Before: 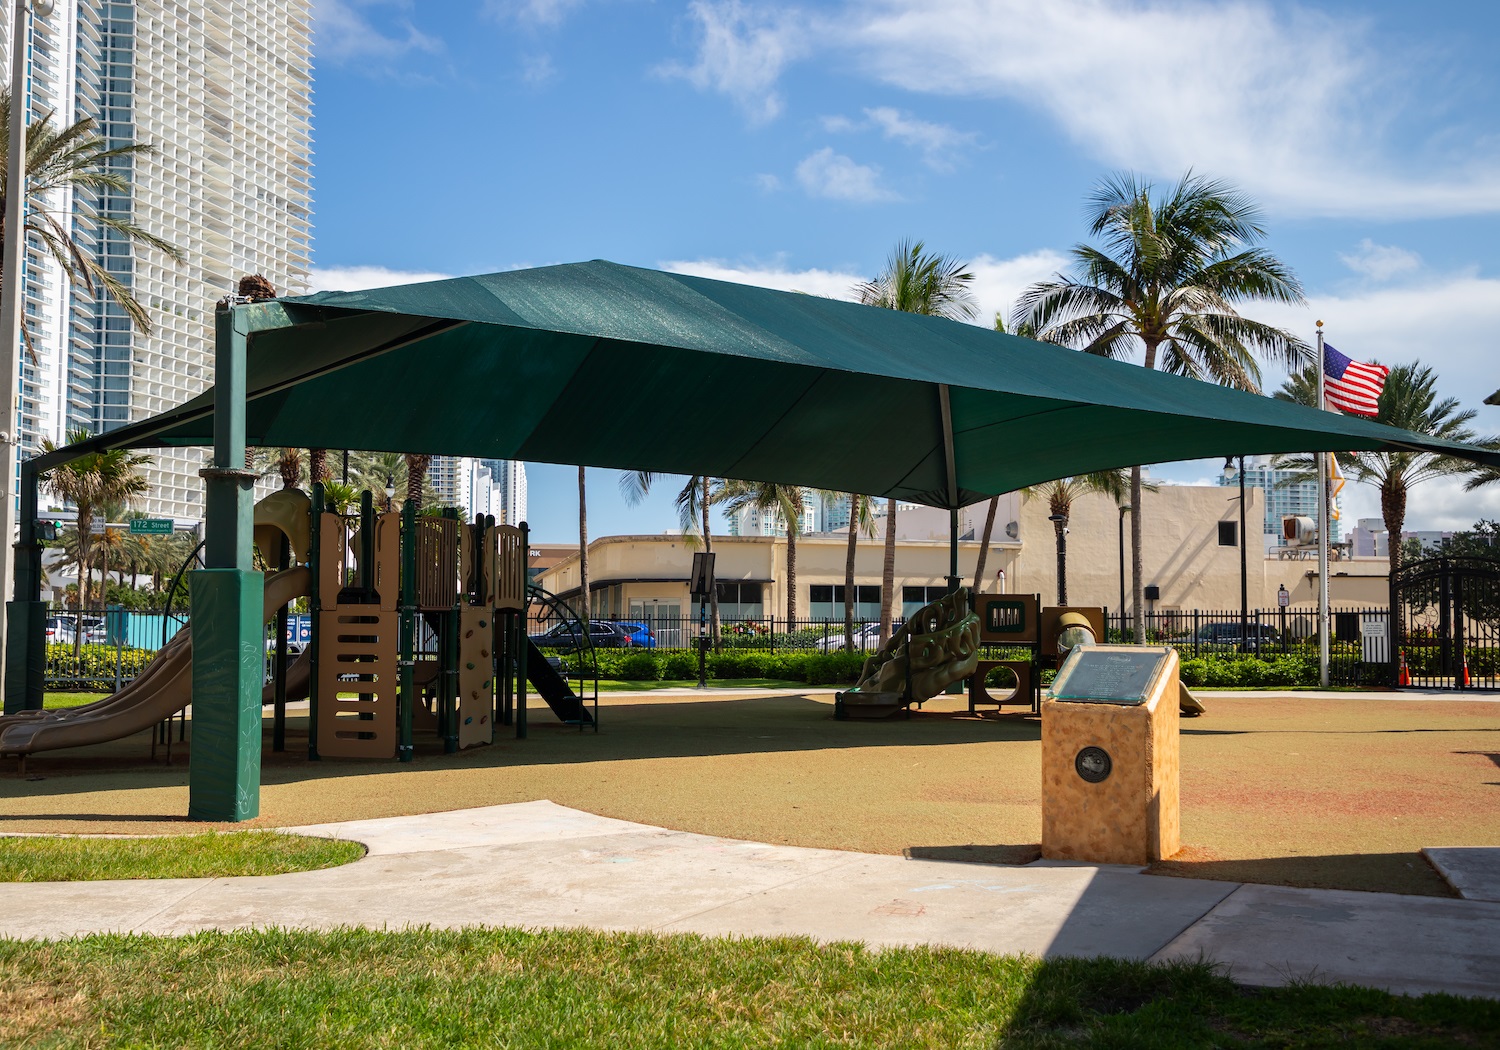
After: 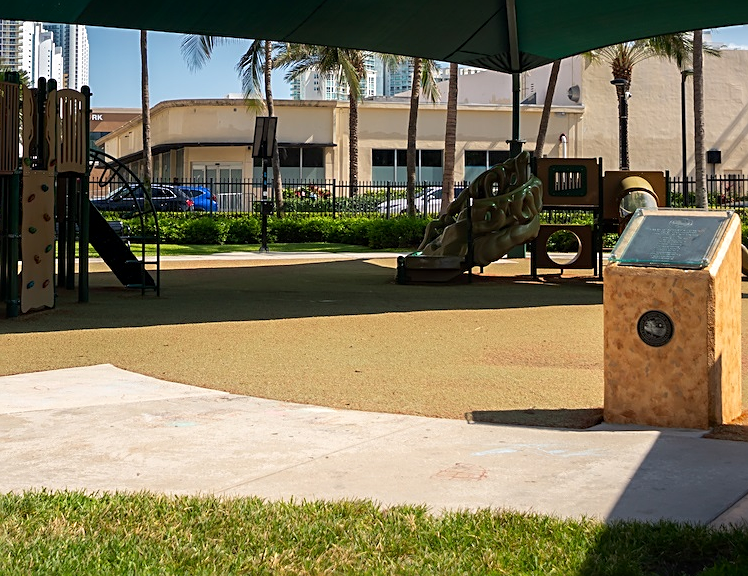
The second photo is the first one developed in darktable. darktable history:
sharpen: on, module defaults
contrast equalizer: octaves 7, y [[0.518, 0.517, 0.501, 0.5, 0.5, 0.5], [0.5 ×6], [0.5 ×6], [0 ×6], [0 ×6]]
crop: left 29.241%, top 41.599%, right 20.869%, bottom 3.488%
shadows and highlights: shadows -40.49, highlights 63.3, soften with gaussian
